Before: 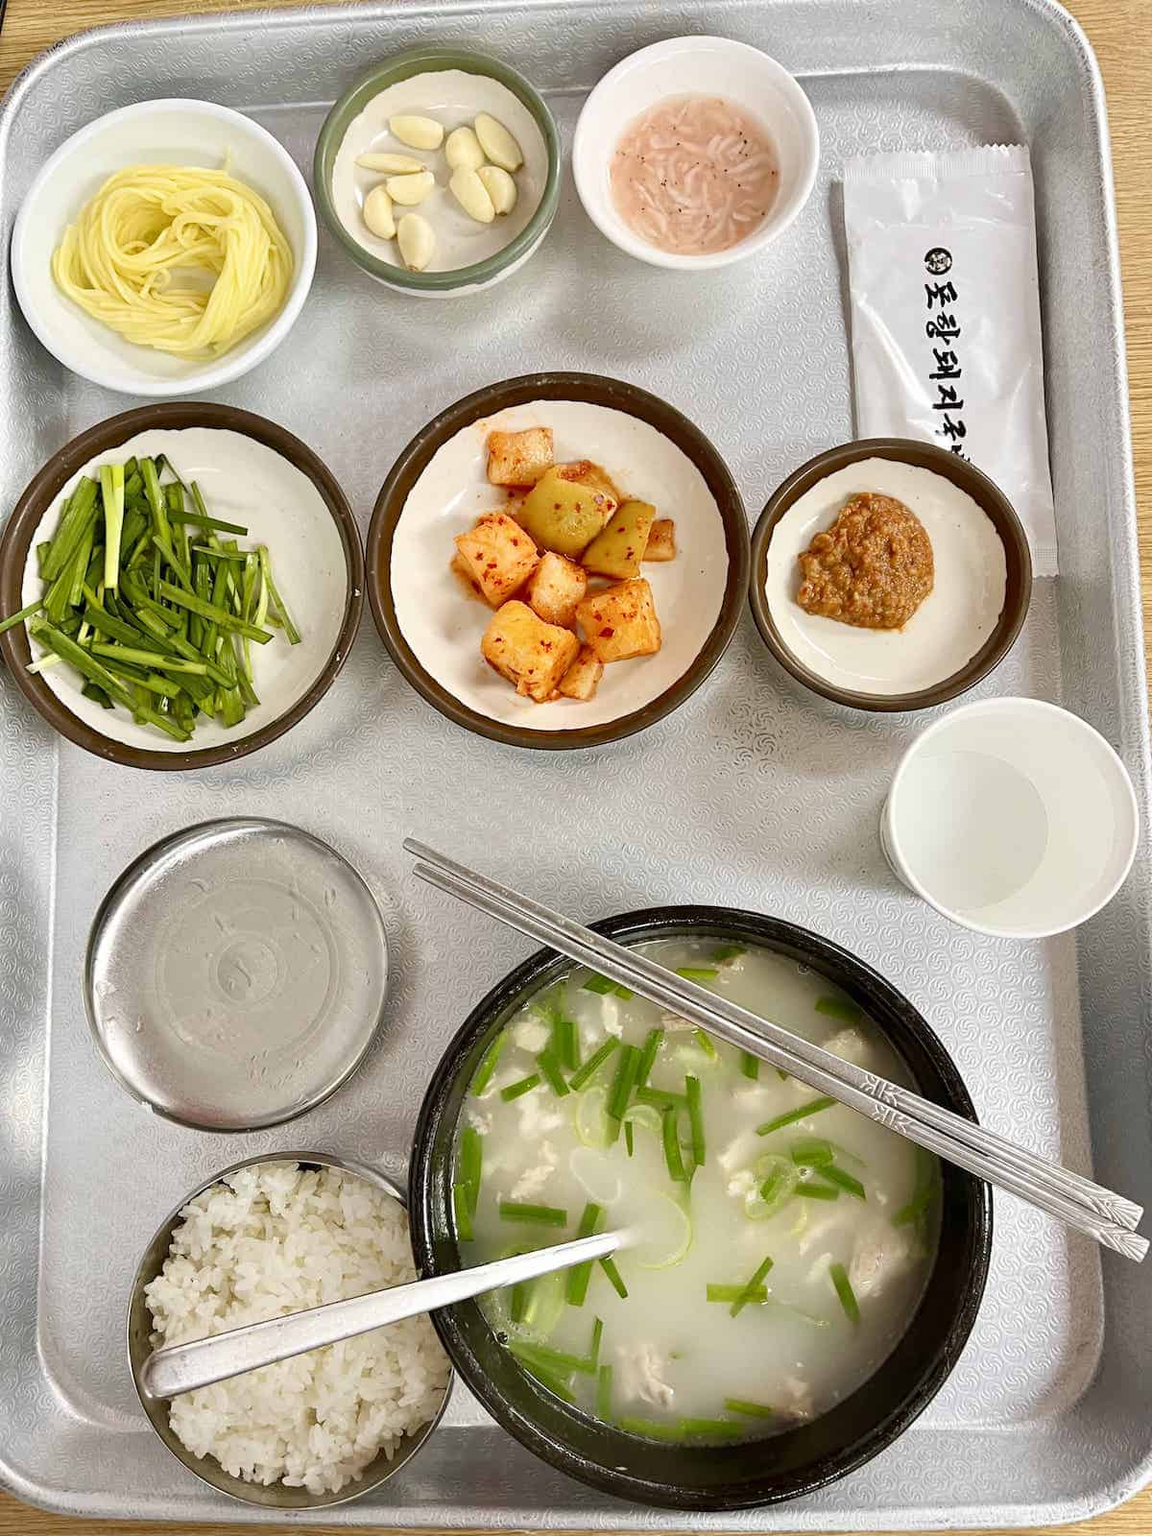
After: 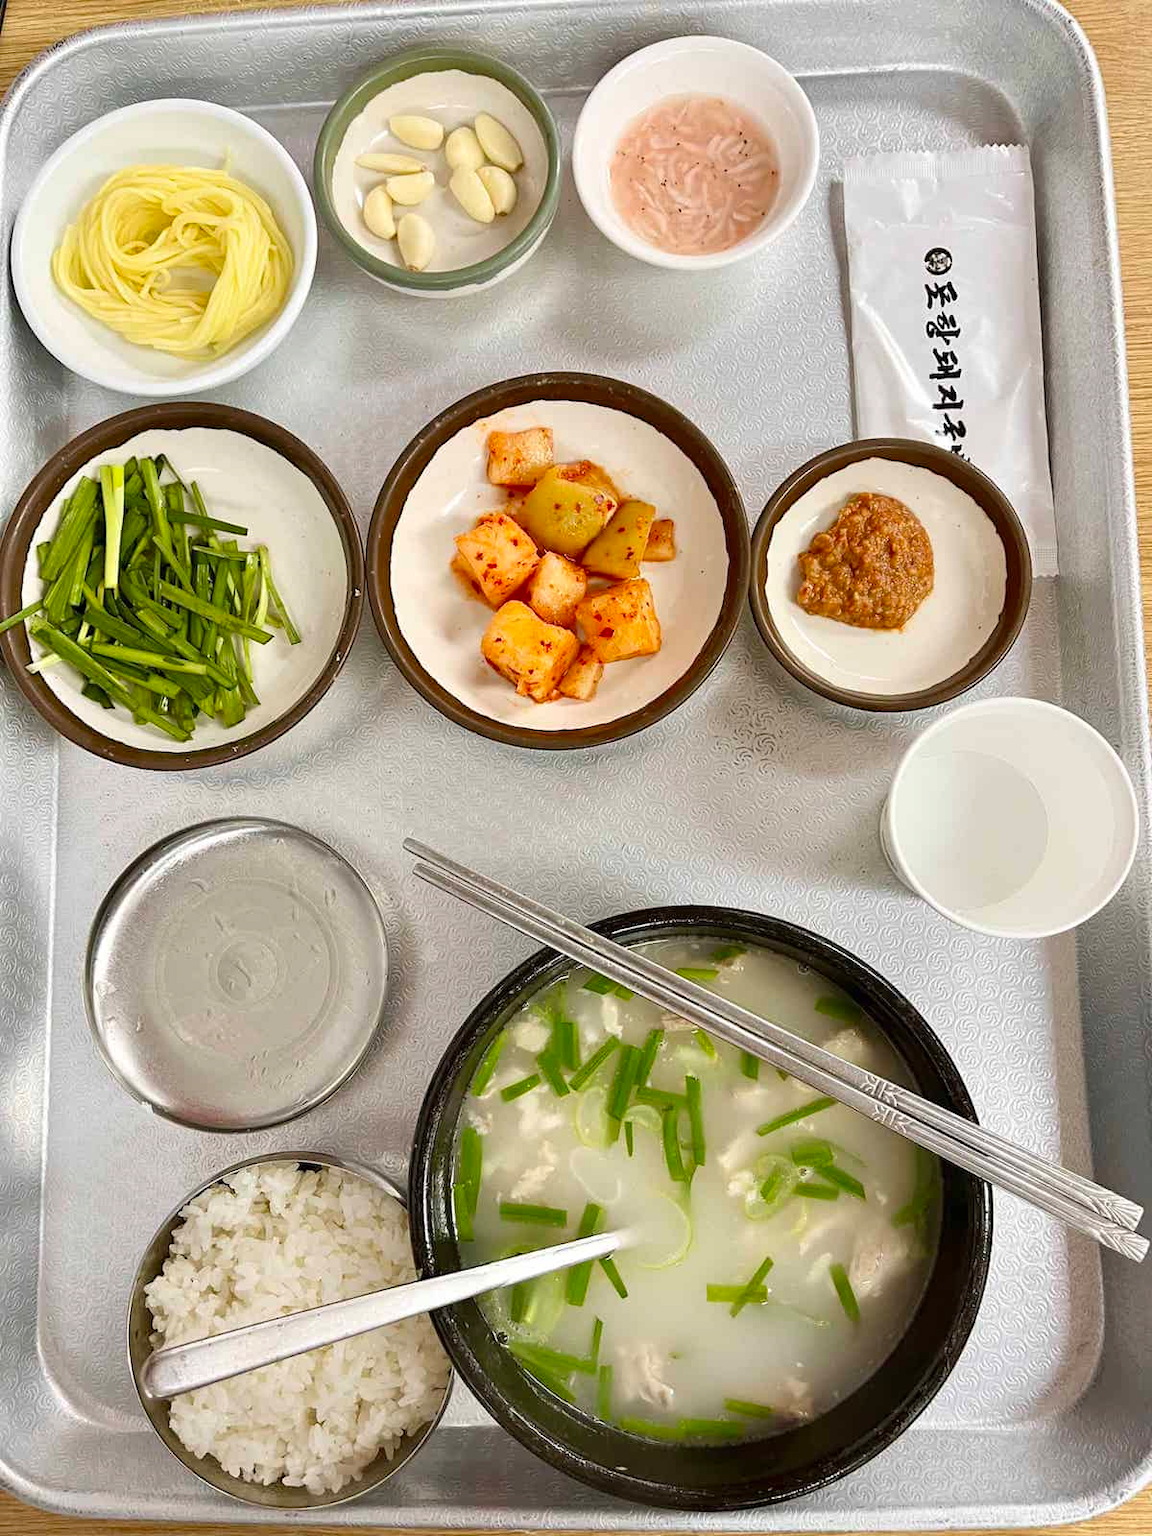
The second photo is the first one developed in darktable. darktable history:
tone equalizer: -7 EV 0.127 EV
